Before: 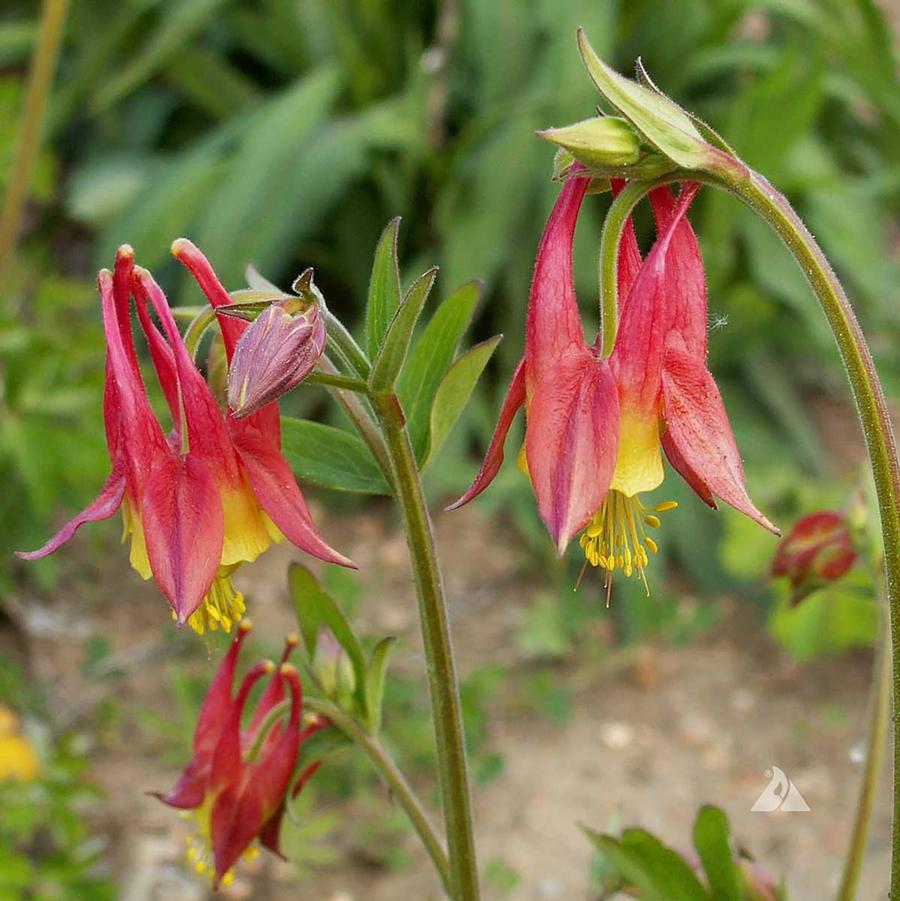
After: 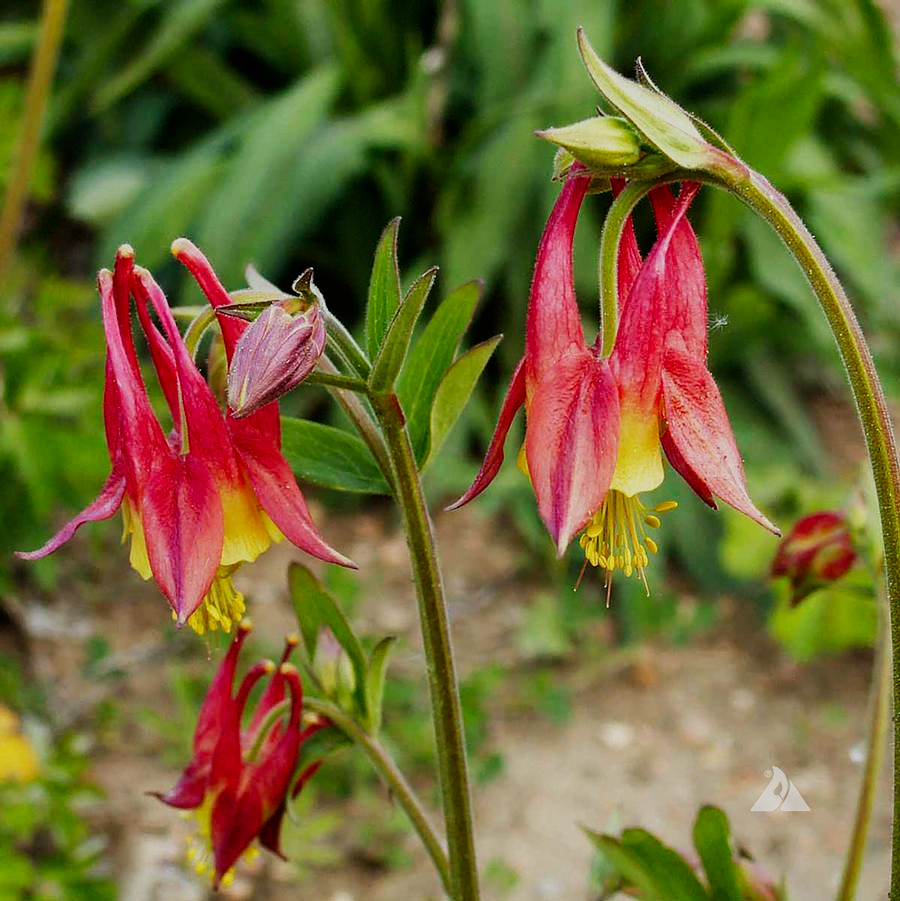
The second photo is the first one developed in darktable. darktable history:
sigmoid: contrast 1.8, skew -0.2, preserve hue 0%, red attenuation 0.1, red rotation 0.035, green attenuation 0.1, green rotation -0.017, blue attenuation 0.15, blue rotation -0.052, base primaries Rec2020
exposure: exposure -0.157 EV, compensate highlight preservation false
